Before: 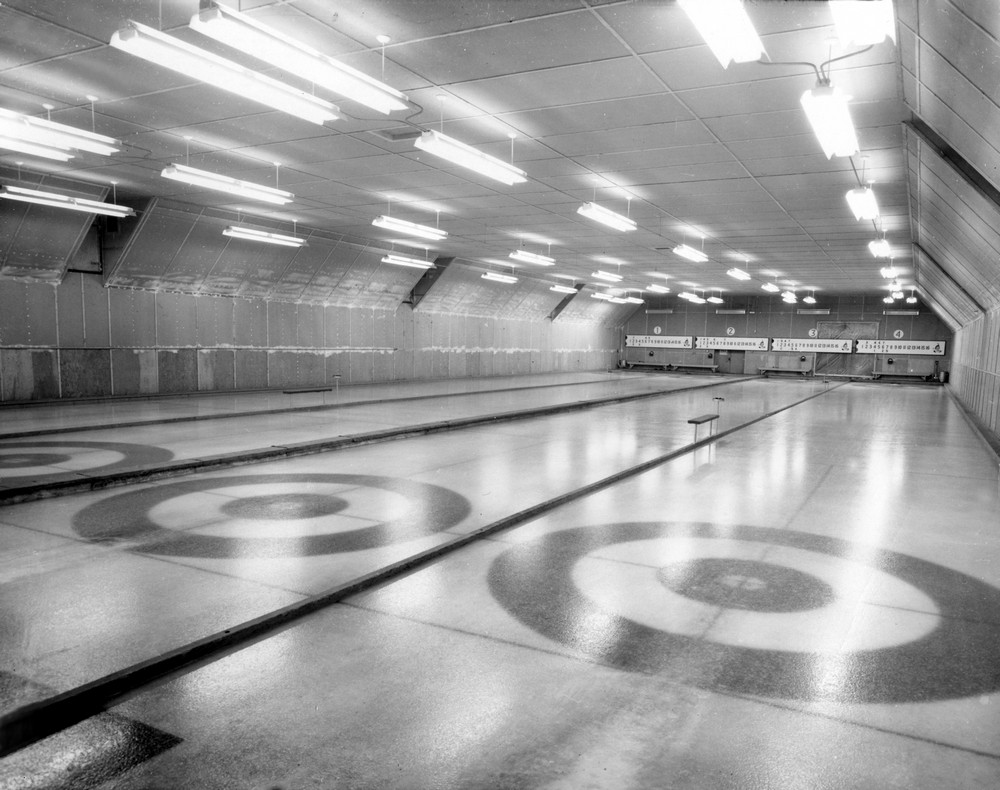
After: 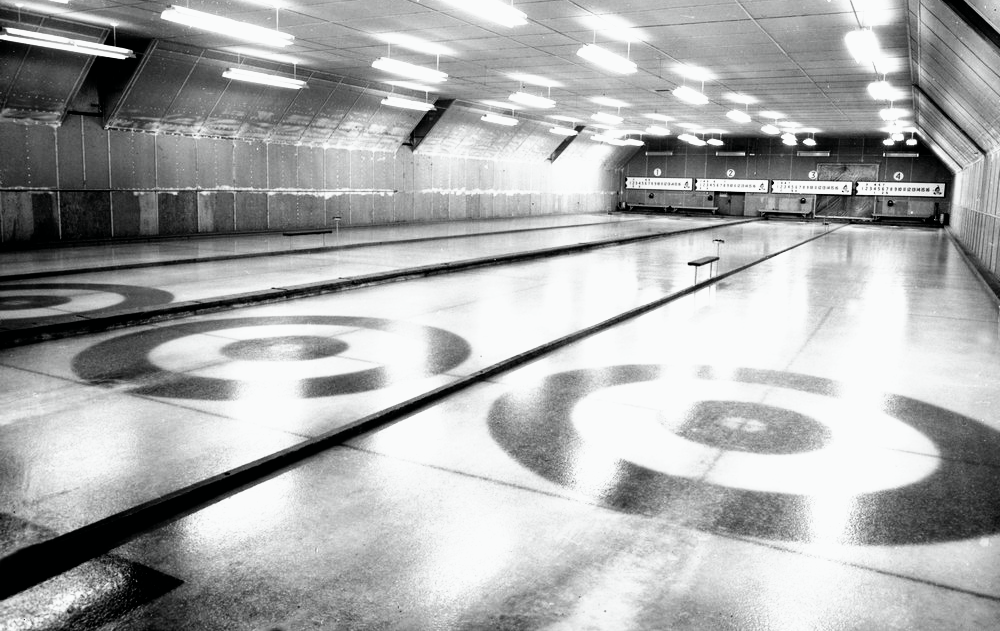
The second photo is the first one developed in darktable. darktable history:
exposure: exposure -0.142 EV, compensate exposure bias true, compensate highlight preservation false
contrast brightness saturation: saturation 0.175
tone curve: curves: ch0 [(0, 0) (0.051, 0.047) (0.102, 0.099) (0.236, 0.249) (0.429, 0.473) (0.67, 0.755) (0.875, 0.948) (1, 0.985)]; ch1 [(0, 0) (0.339, 0.298) (0.402, 0.363) (0.453, 0.413) (0.485, 0.469) (0.494, 0.493) (0.504, 0.502) (0.515, 0.526) (0.563, 0.591) (0.597, 0.639) (0.834, 0.888) (1, 1)]; ch2 [(0, 0) (0.362, 0.353) (0.425, 0.439) (0.501, 0.501) (0.537, 0.538) (0.58, 0.59) (0.642, 0.669) (0.773, 0.856) (1, 1)], color space Lab, independent channels, preserve colors none
crop and rotate: top 20.082%
filmic rgb: black relative exposure -8.21 EV, white relative exposure 2.21 EV, hardness 7.09, latitude 84.89%, contrast 1.685, highlights saturation mix -3.23%, shadows ↔ highlights balance -2.04%
